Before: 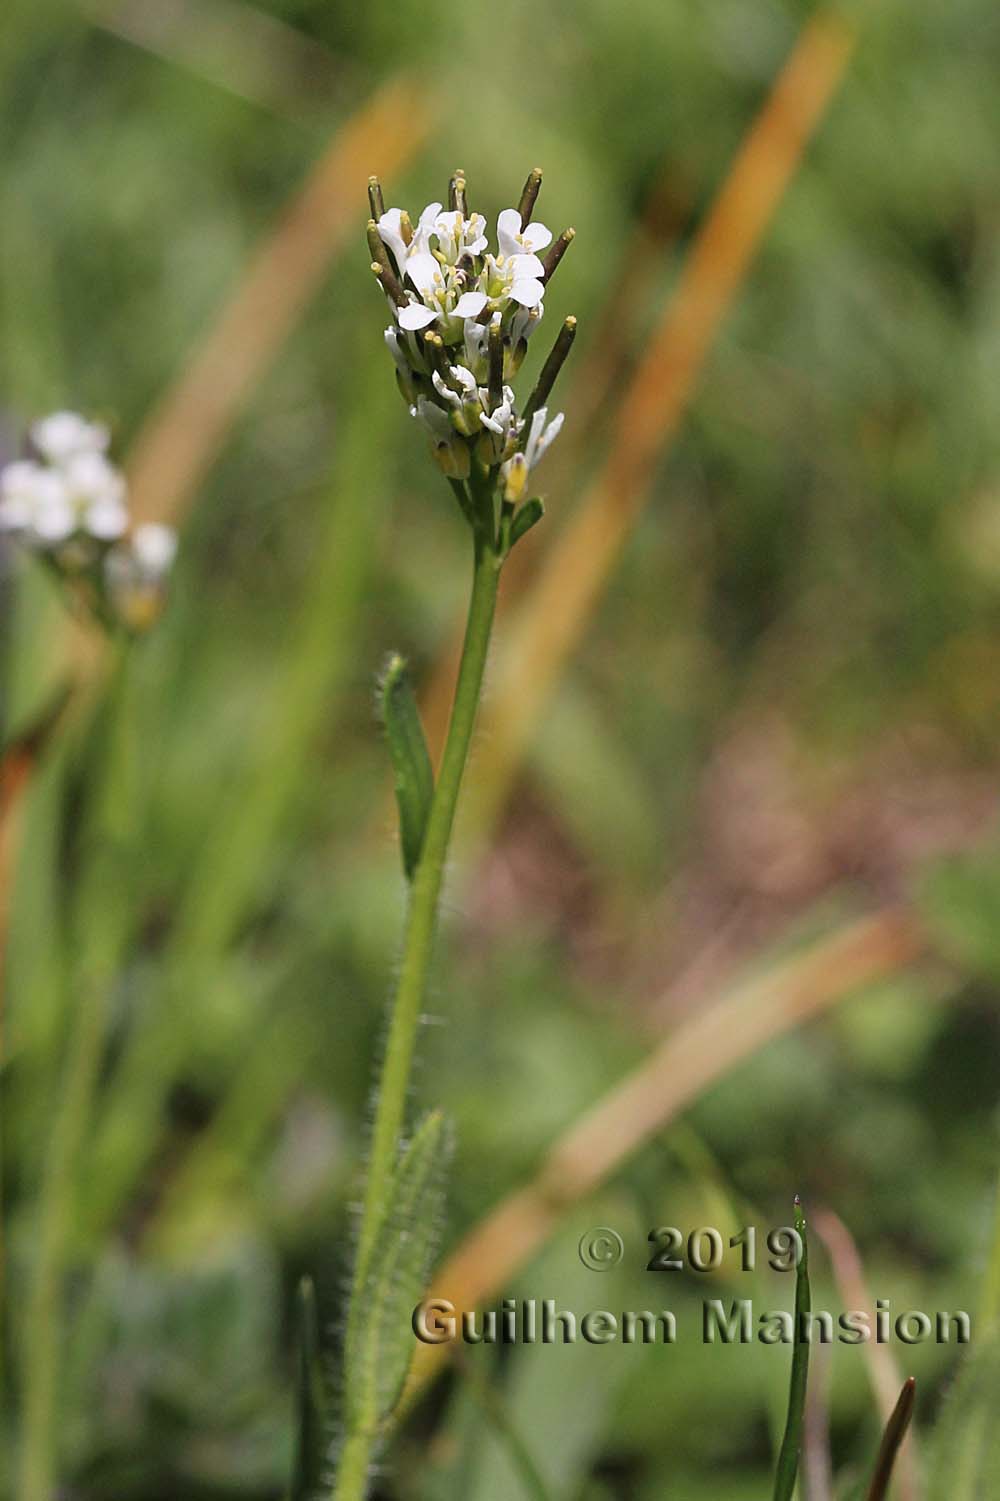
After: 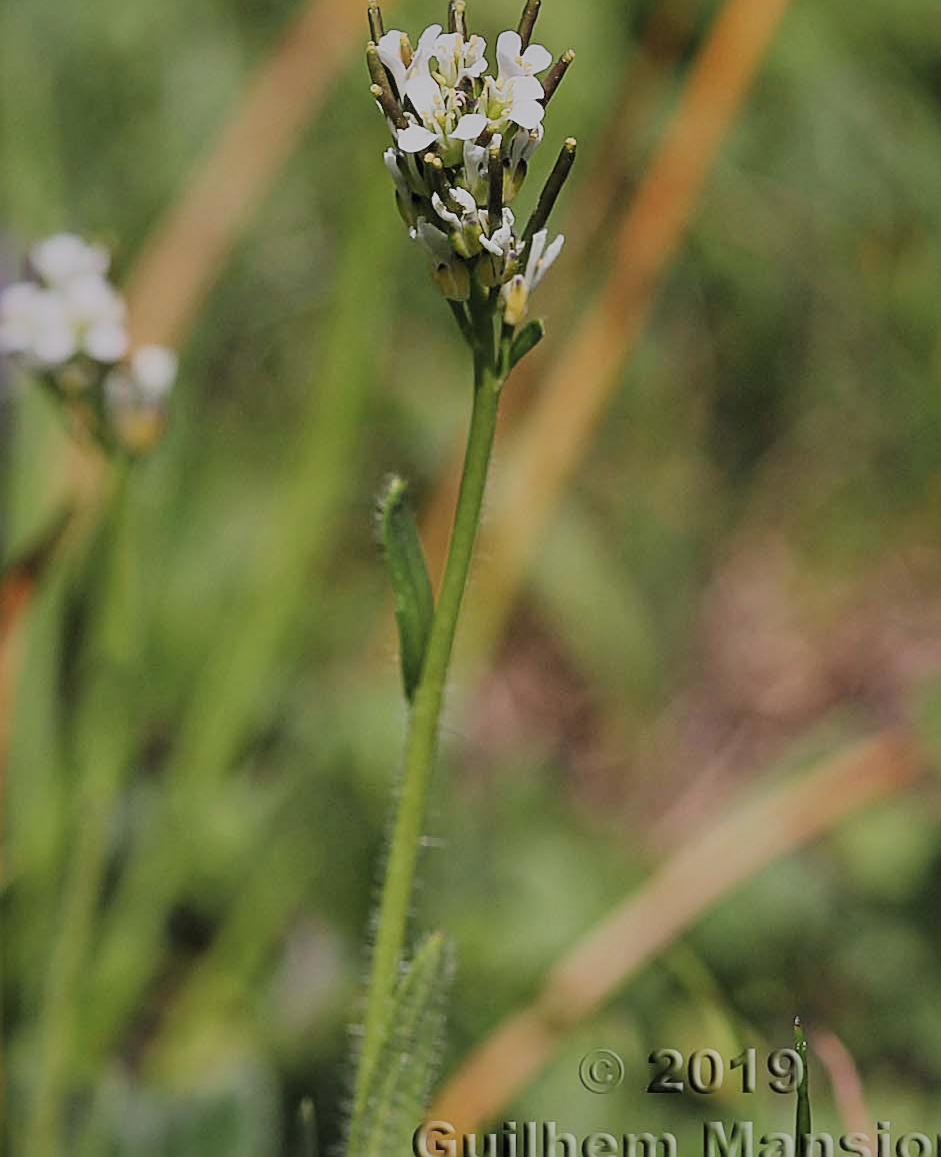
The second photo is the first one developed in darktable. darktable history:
sharpen: on, module defaults
crop and rotate: angle 0.05°, top 11.855%, right 5.705%, bottom 10.914%
shadows and highlights: shadows 40.19, highlights -59.81
filmic rgb: black relative exposure -8.02 EV, white relative exposure 4.02 EV, hardness 4.19, color science v5 (2021), contrast in shadows safe, contrast in highlights safe
